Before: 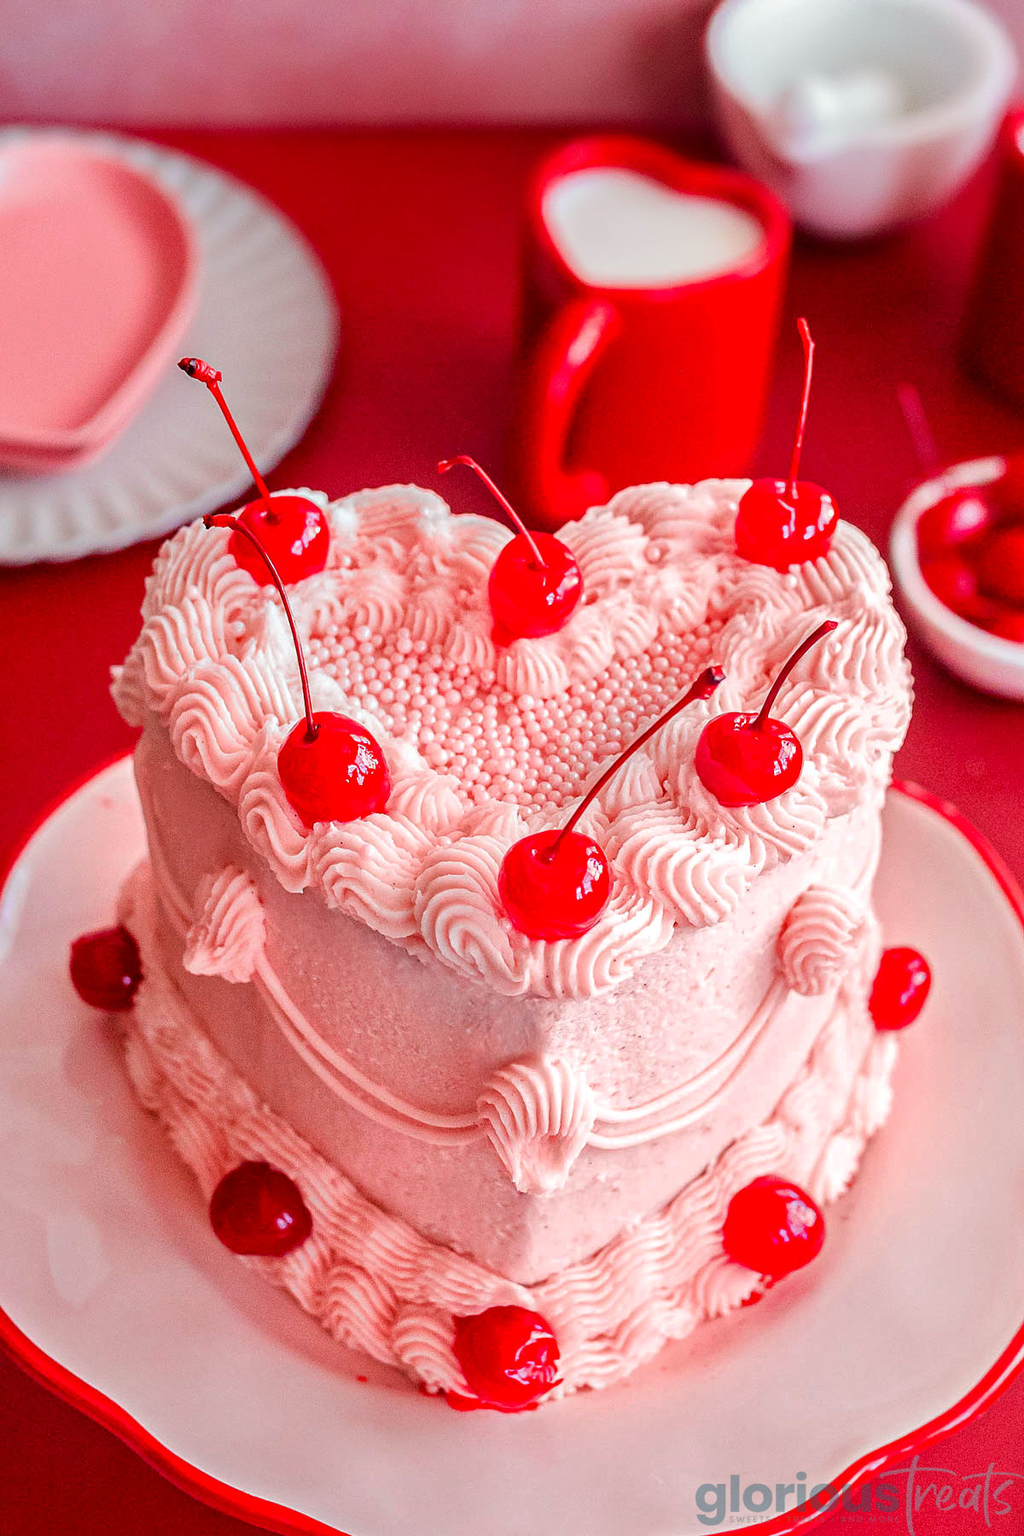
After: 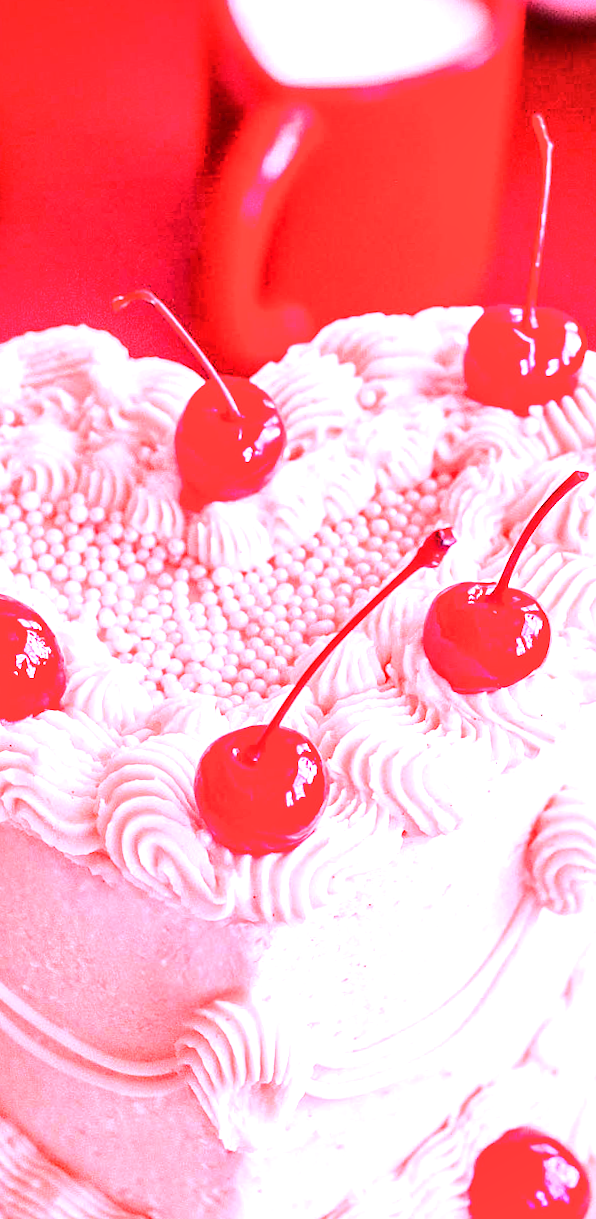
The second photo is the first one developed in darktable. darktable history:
color calibration: x 0.37, y 0.382, temperature 4313.32 K
exposure: exposure 0.935 EV, compensate highlight preservation false
white balance: red 1.188, blue 1.11
crop: left 32.075%, top 10.976%, right 18.355%, bottom 17.596%
rgb curve: curves: ch0 [(0, 0) (0.284, 0.292) (0.505, 0.644) (1, 1)]; ch1 [(0, 0) (0.284, 0.292) (0.505, 0.644) (1, 1)]; ch2 [(0, 0) (0.284, 0.292) (0.505, 0.644) (1, 1)], compensate middle gray true
local contrast: mode bilateral grid, contrast 20, coarseness 50, detail 120%, midtone range 0.2
rotate and perspective: rotation -1.32°, lens shift (horizontal) -0.031, crop left 0.015, crop right 0.985, crop top 0.047, crop bottom 0.982
